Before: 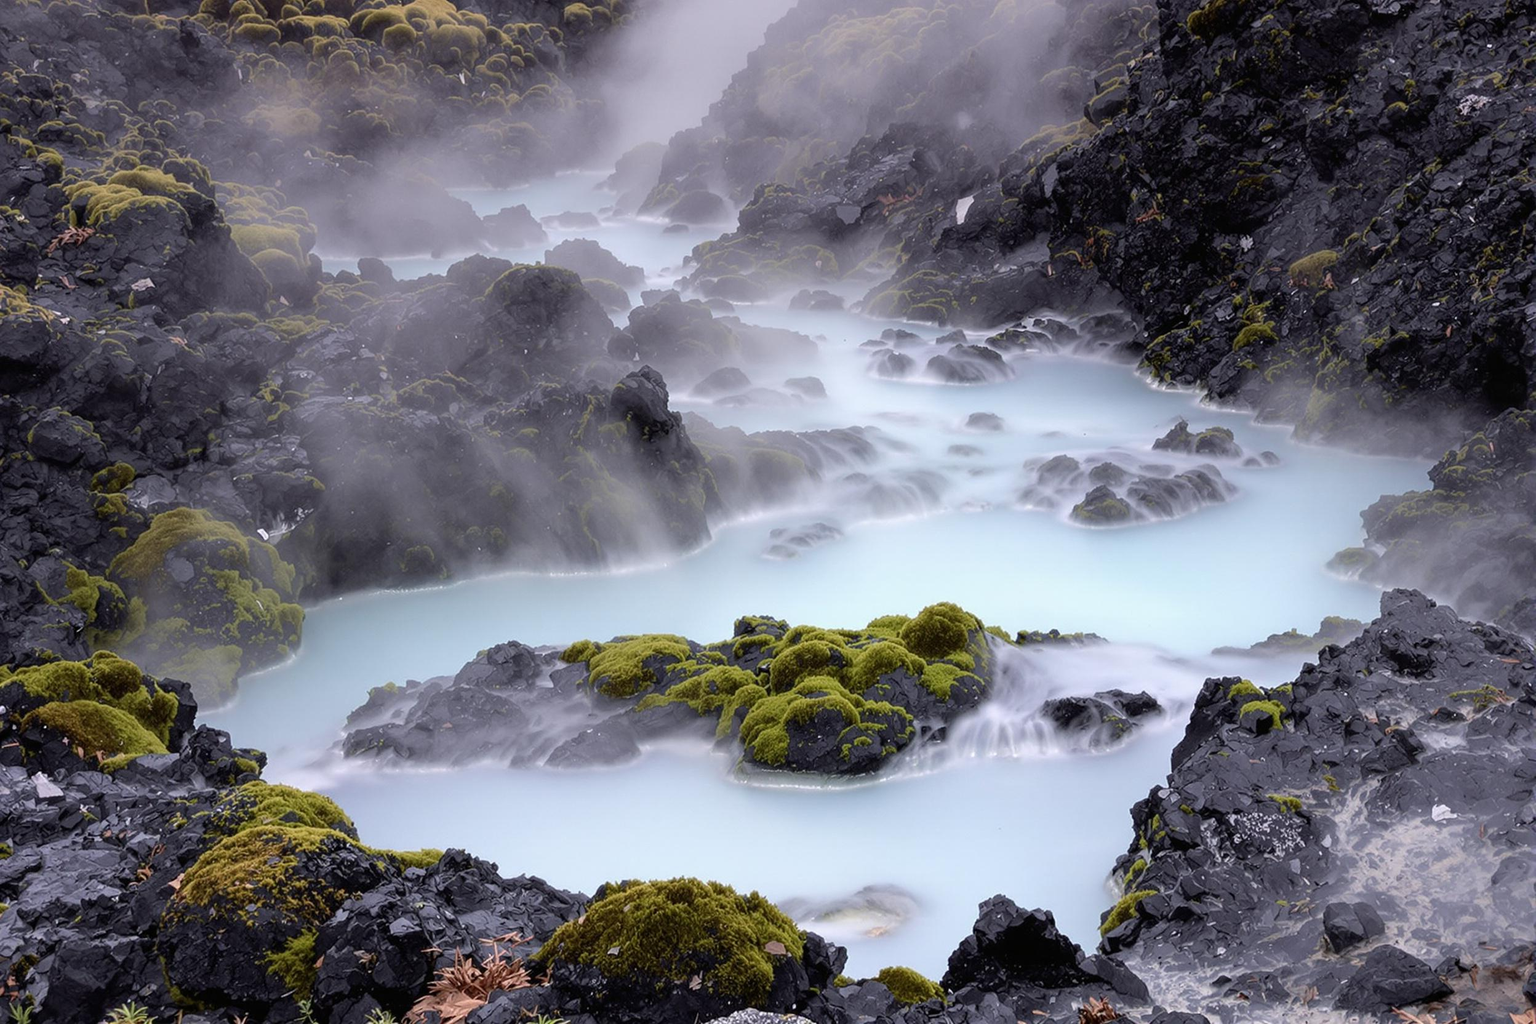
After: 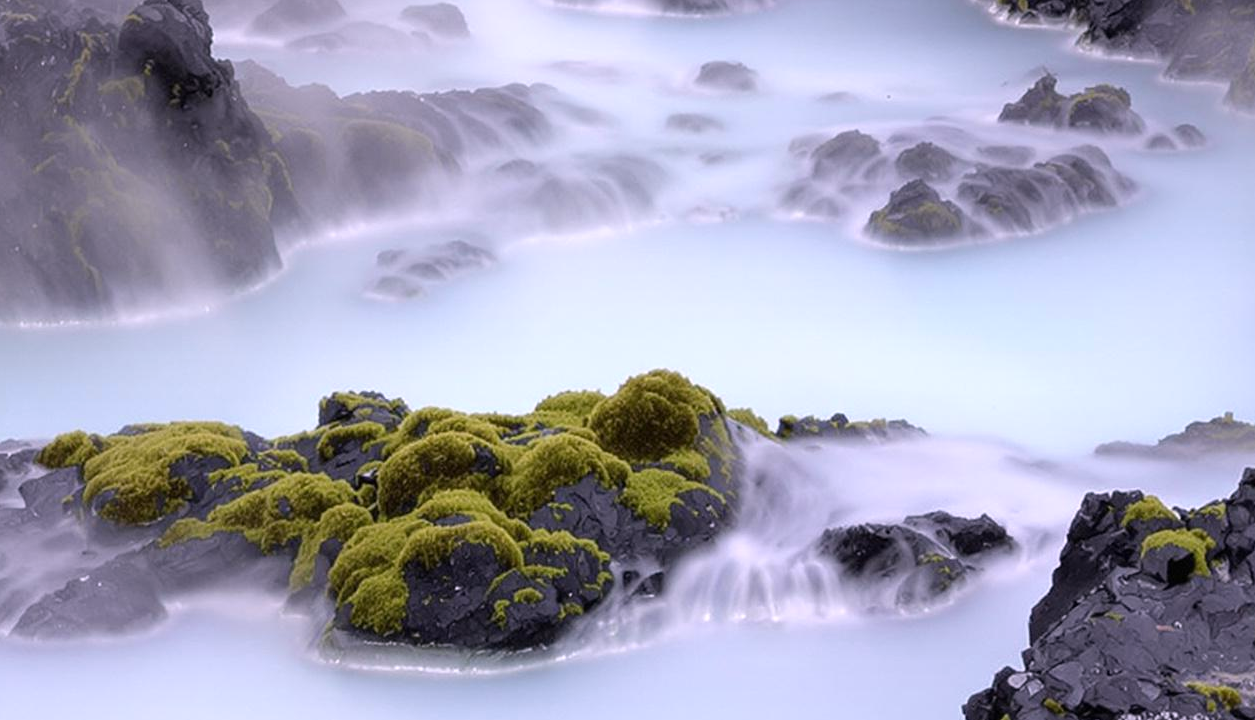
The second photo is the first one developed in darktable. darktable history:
crop: left 35.03%, top 36.625%, right 14.663%, bottom 20.057%
white balance: red 1.05, blue 1.072
